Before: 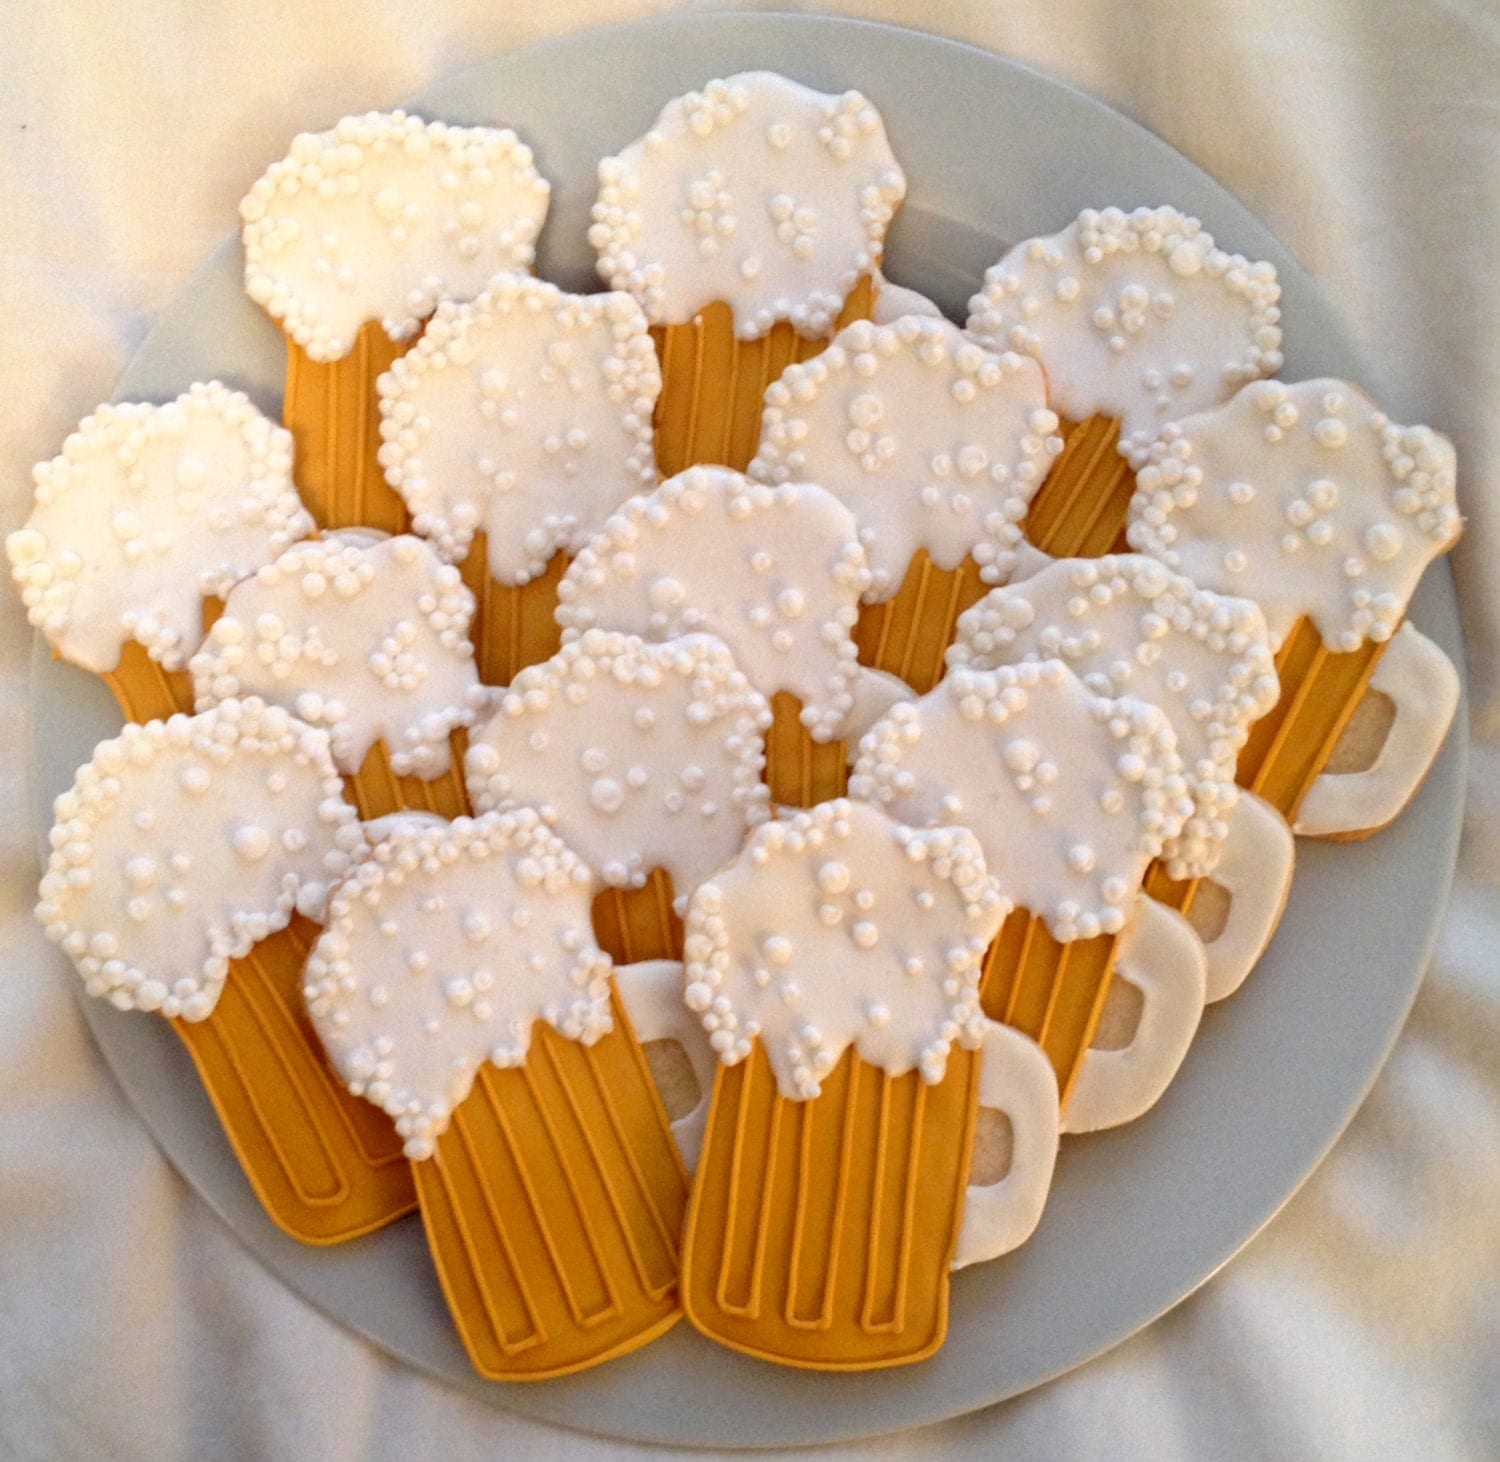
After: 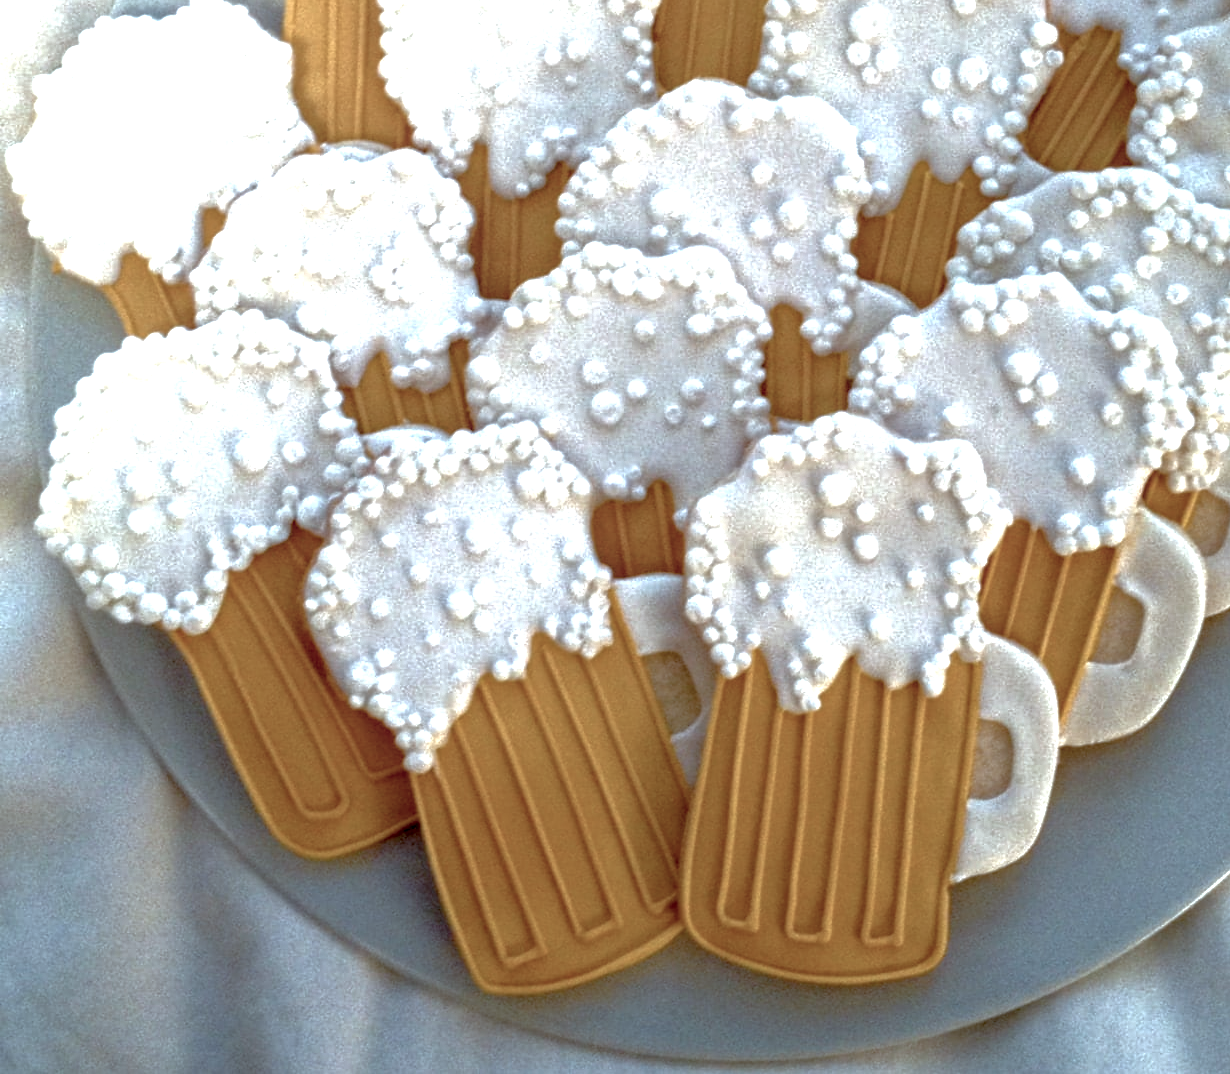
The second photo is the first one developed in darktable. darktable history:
haze removal: strength 0.29, distance 0.25, compatibility mode true, adaptive false
local contrast: on, module defaults
exposure: black level correction 0.01, exposure 1 EV, compensate highlight preservation false
crop: top 26.531%, right 17.959%
color balance rgb: contrast -10%
color correction: highlights a* -12.64, highlights b* -18.1, saturation 0.7
white balance: red 0.986, blue 1.01
base curve: curves: ch0 [(0, 0) (0.841, 0.609) (1, 1)]
